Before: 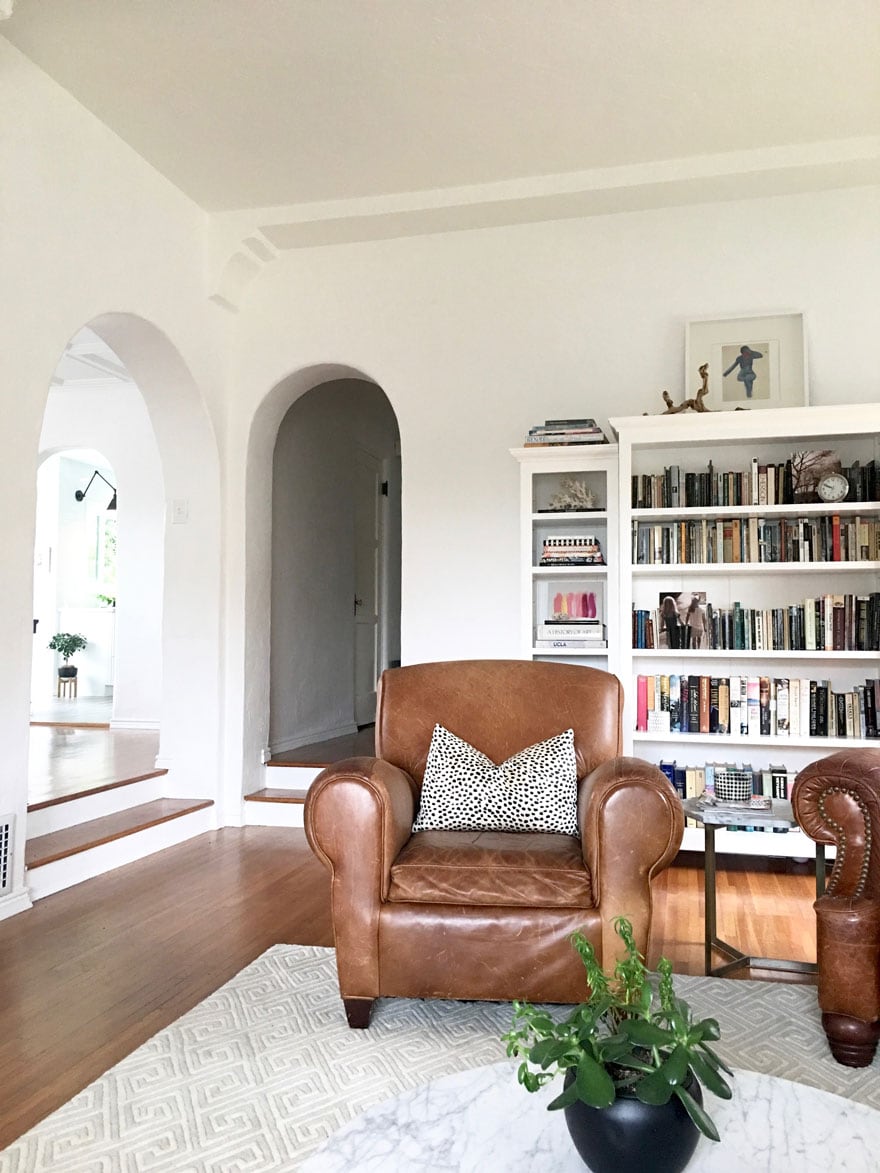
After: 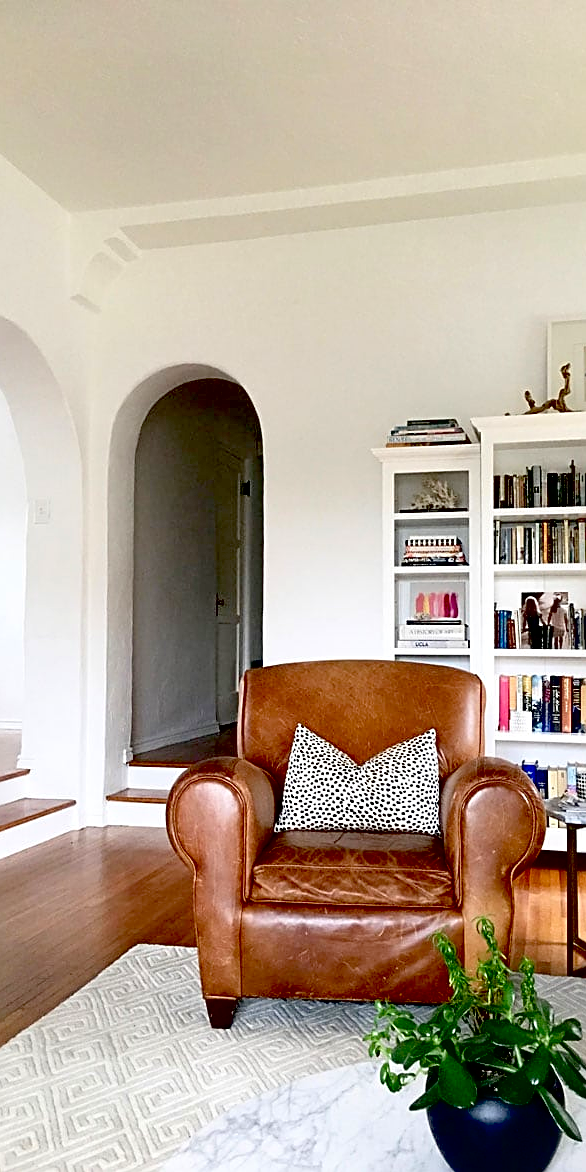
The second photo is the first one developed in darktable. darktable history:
sharpen: amount 0.483
contrast brightness saturation: contrast 0.043, saturation 0.163
exposure: black level correction 0.048, exposure 0.013 EV, compensate exposure bias true, compensate highlight preservation false
crop and rotate: left 15.728%, right 17.661%
